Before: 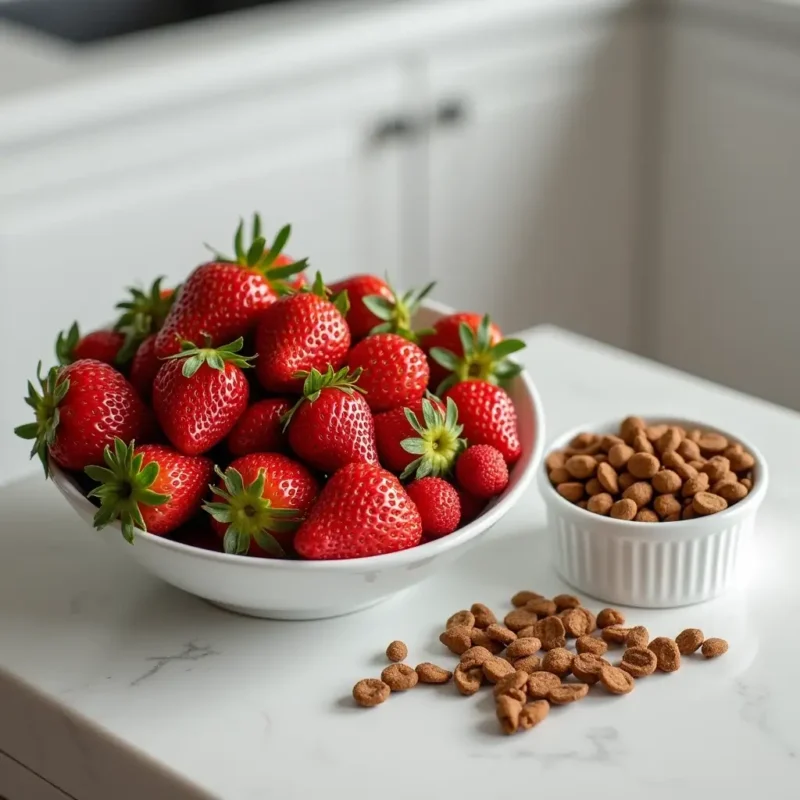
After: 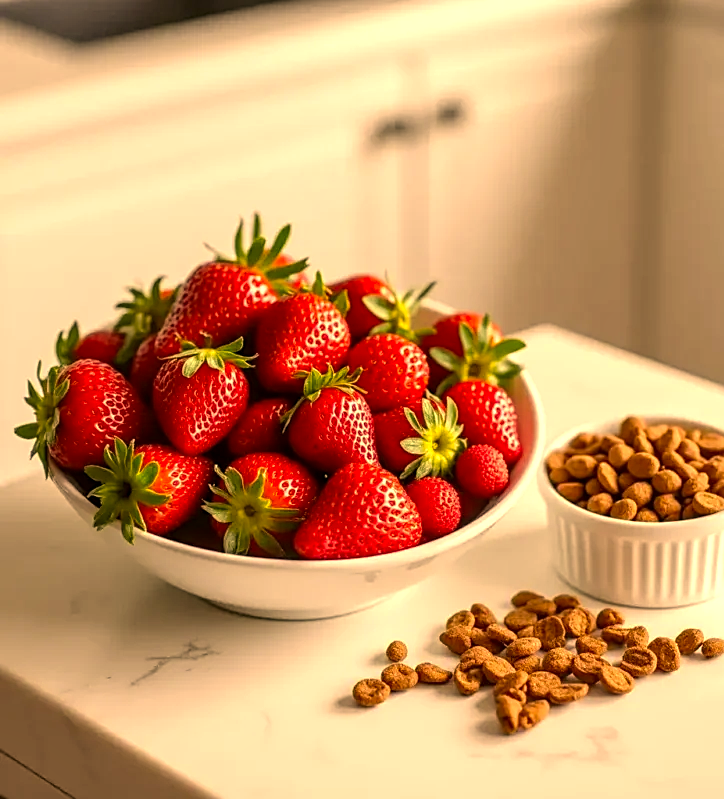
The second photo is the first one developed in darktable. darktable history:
exposure: black level correction 0, exposure 0.499 EV, compensate highlight preservation false
color correction: highlights a* 18.35, highlights b* 34.97, shadows a* 1.51, shadows b* 6.22, saturation 1.03
local contrast: on, module defaults
crop: right 9.498%, bottom 0.029%
sharpen: on, module defaults
